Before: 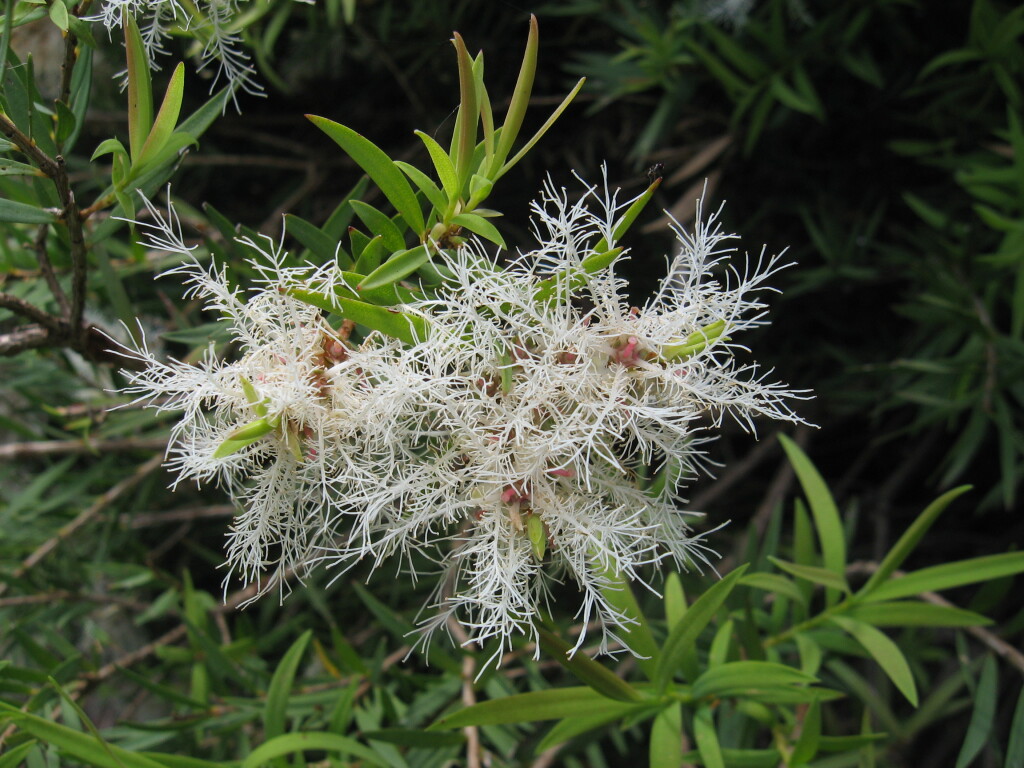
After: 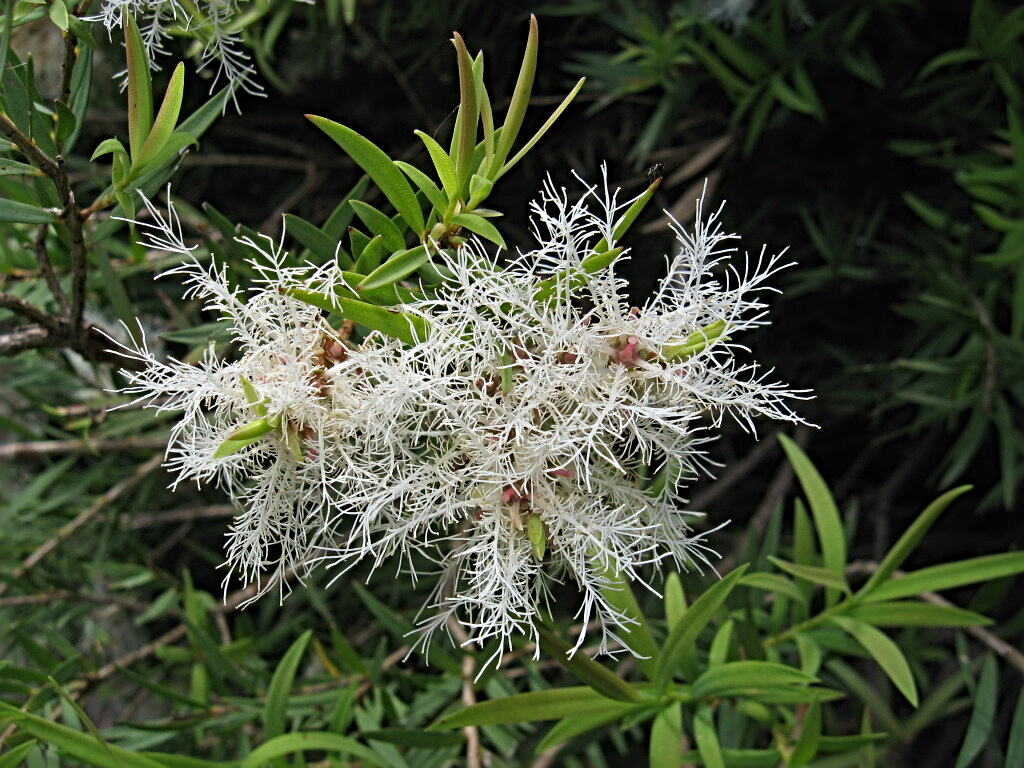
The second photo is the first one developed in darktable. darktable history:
sharpen: radius 4.841
